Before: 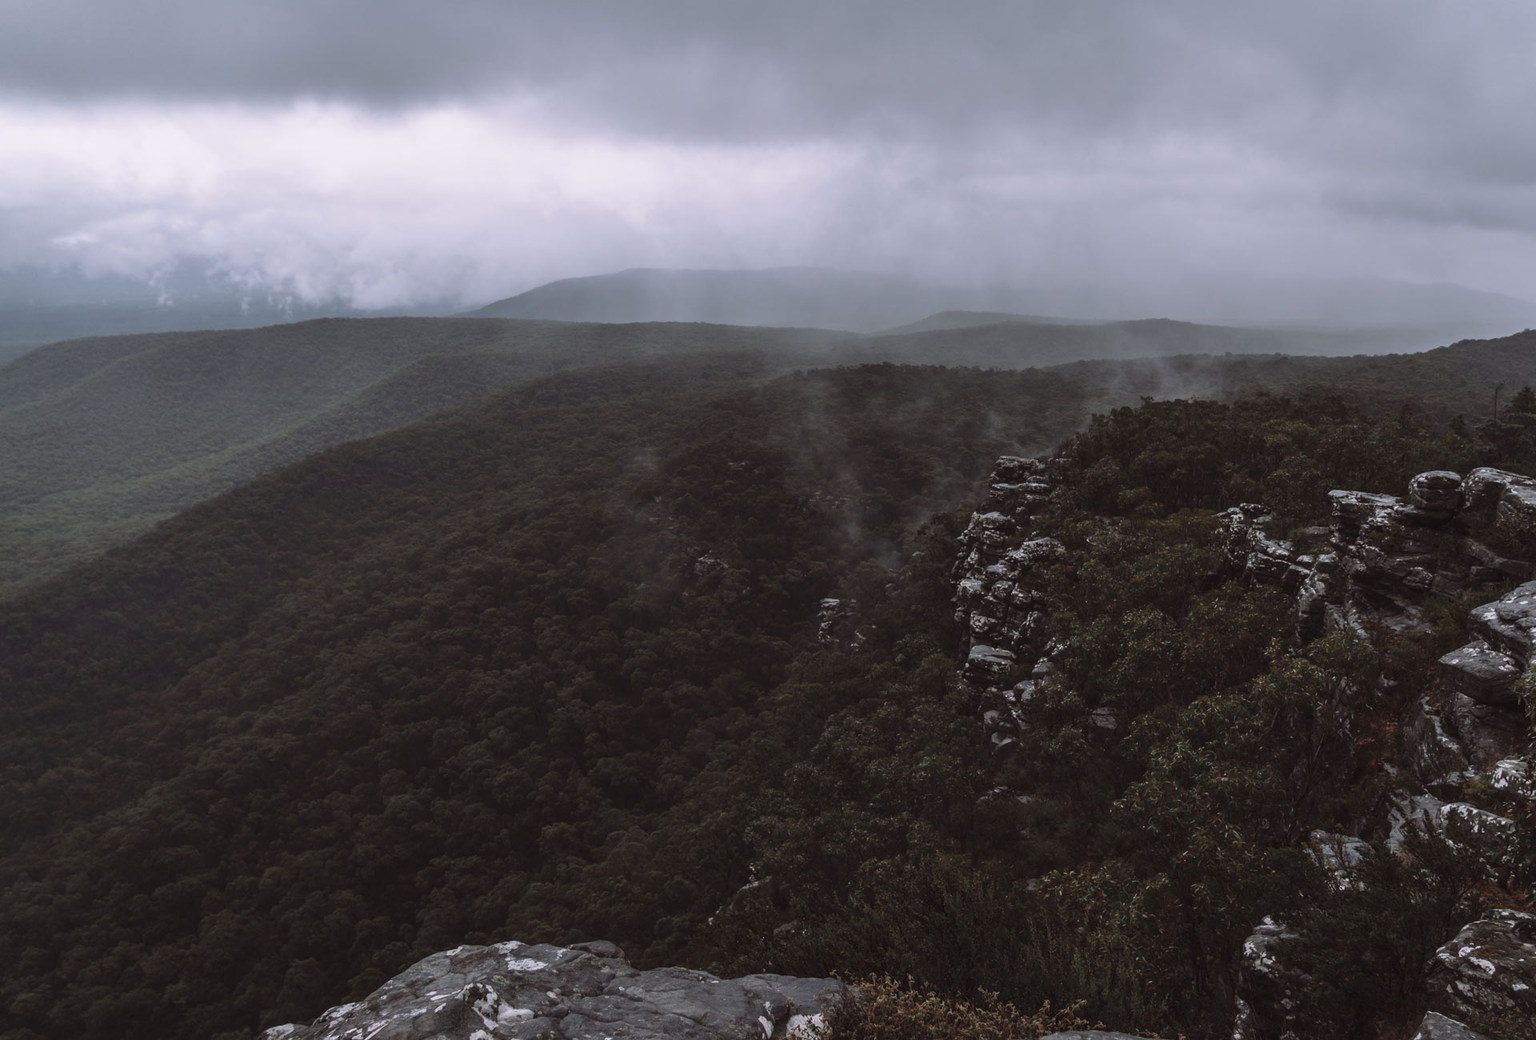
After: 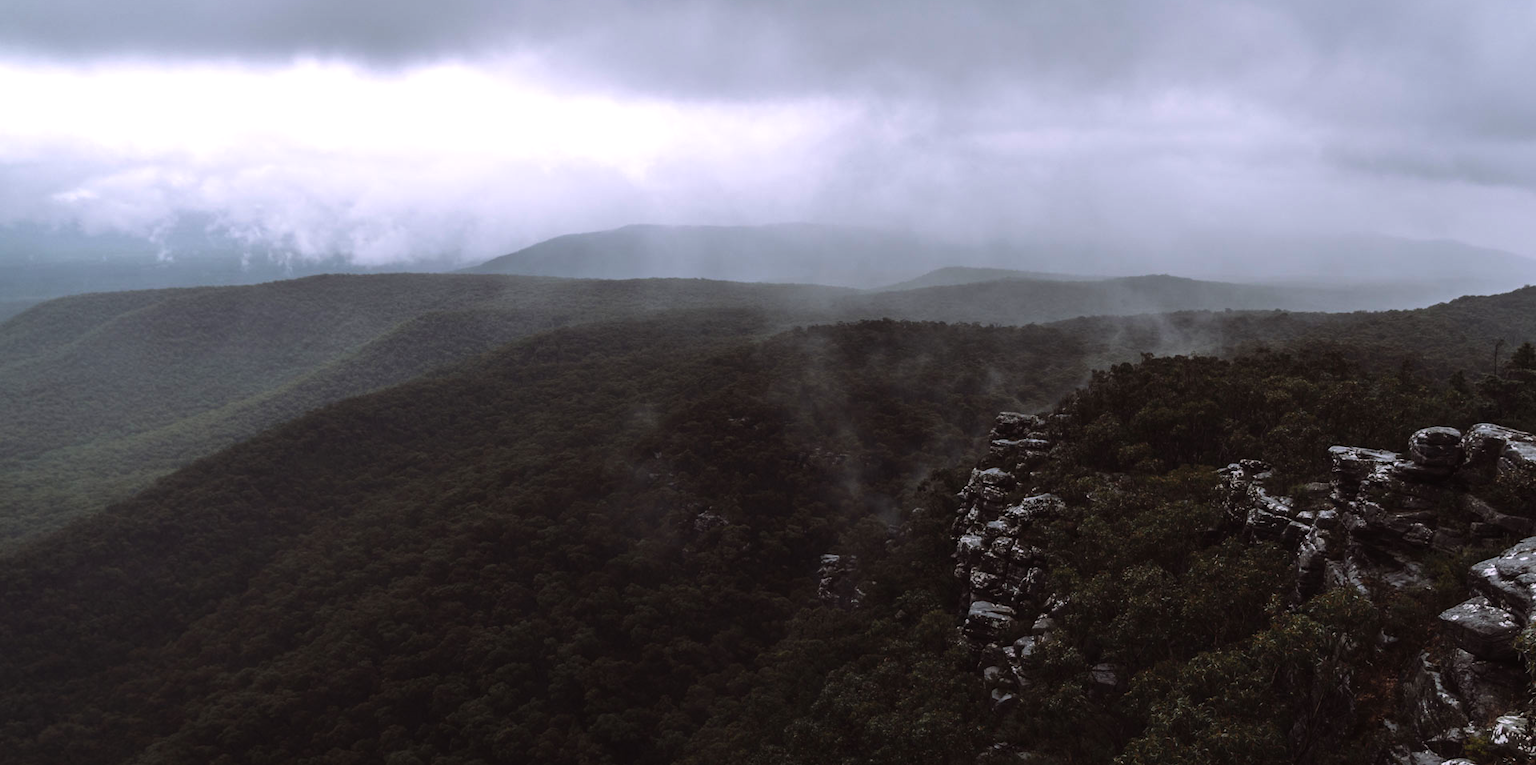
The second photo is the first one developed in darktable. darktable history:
tone equalizer: -8 EV -0.712 EV, -7 EV -0.704 EV, -6 EV -0.601 EV, -5 EV -0.379 EV, -3 EV 0.385 EV, -2 EV 0.6 EV, -1 EV 0.681 EV, +0 EV 0.776 EV, mask exposure compensation -0.509 EV
color balance rgb: linear chroma grading › global chroma 15.487%, perceptual saturation grading › global saturation 0.483%, global vibrance 20.434%
exposure: exposure -0.247 EV, compensate highlight preservation false
crop: top 4.235%, bottom 21.404%
